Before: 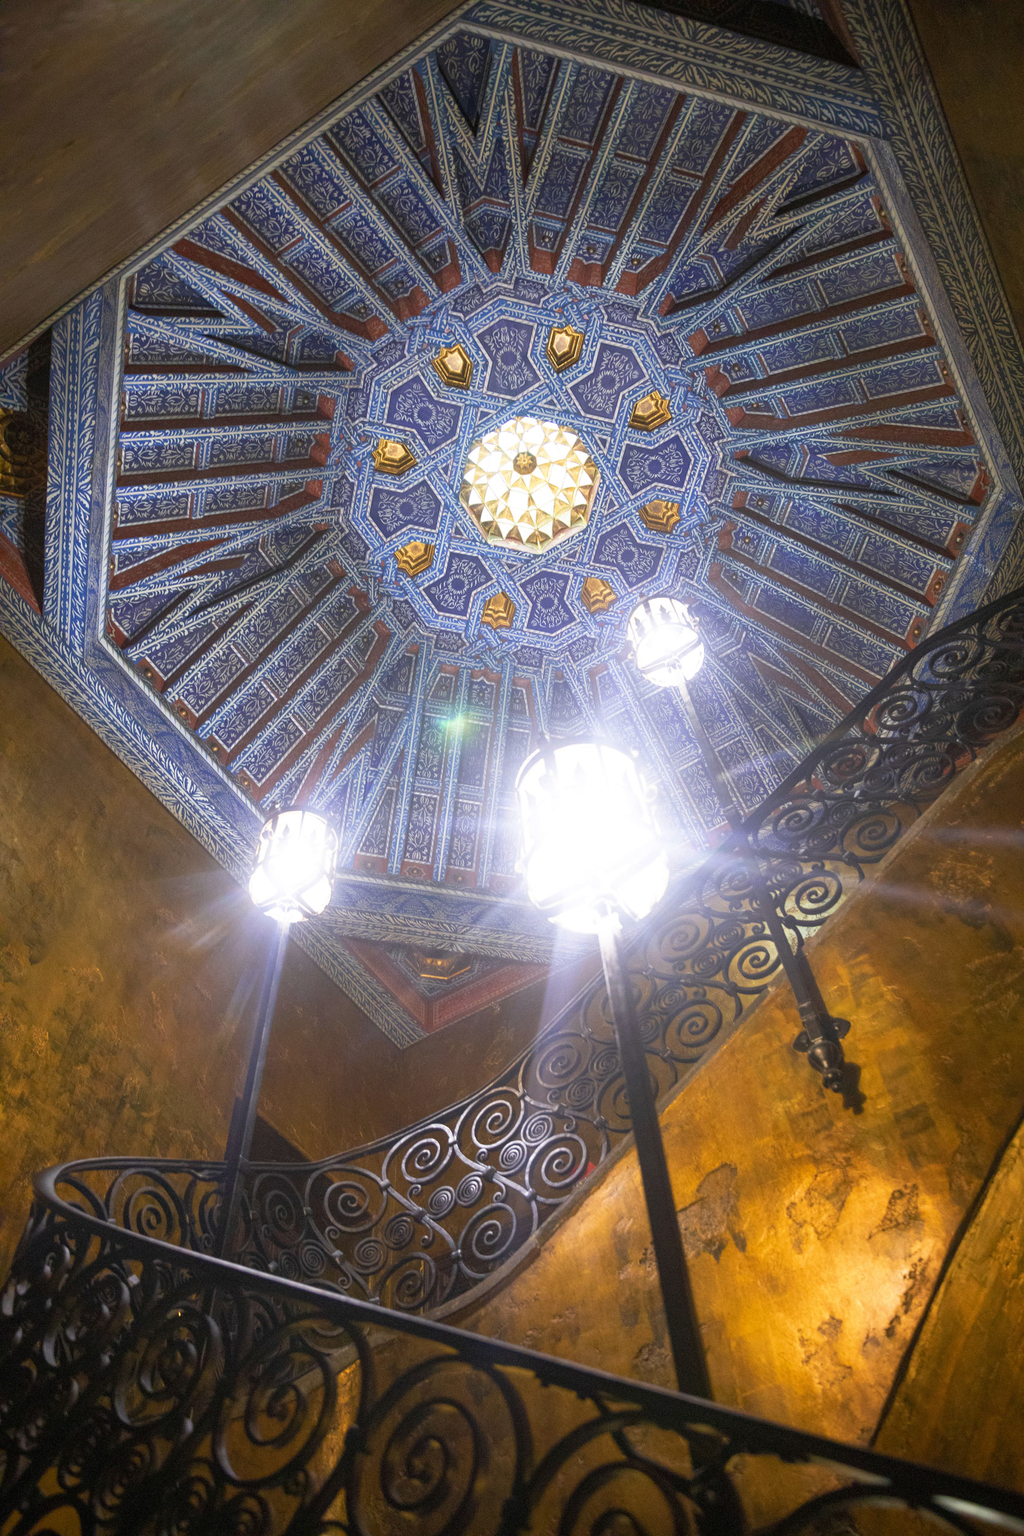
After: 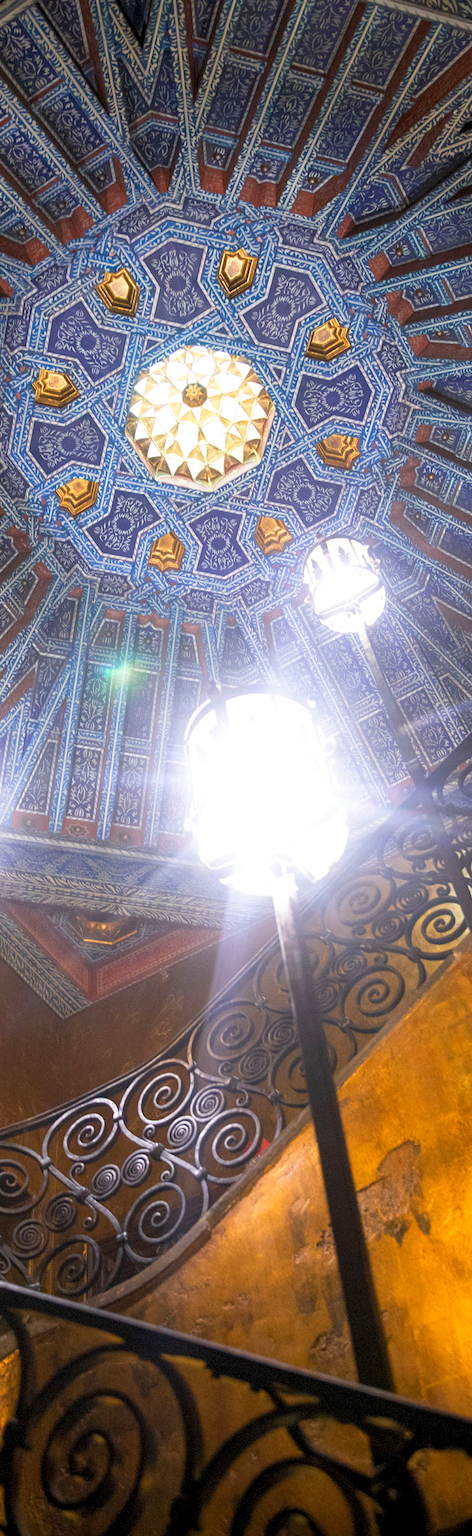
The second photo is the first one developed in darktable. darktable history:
levels: levels [0.026, 0.507, 0.987]
crop: left 33.452%, top 6.025%, right 23.155%
